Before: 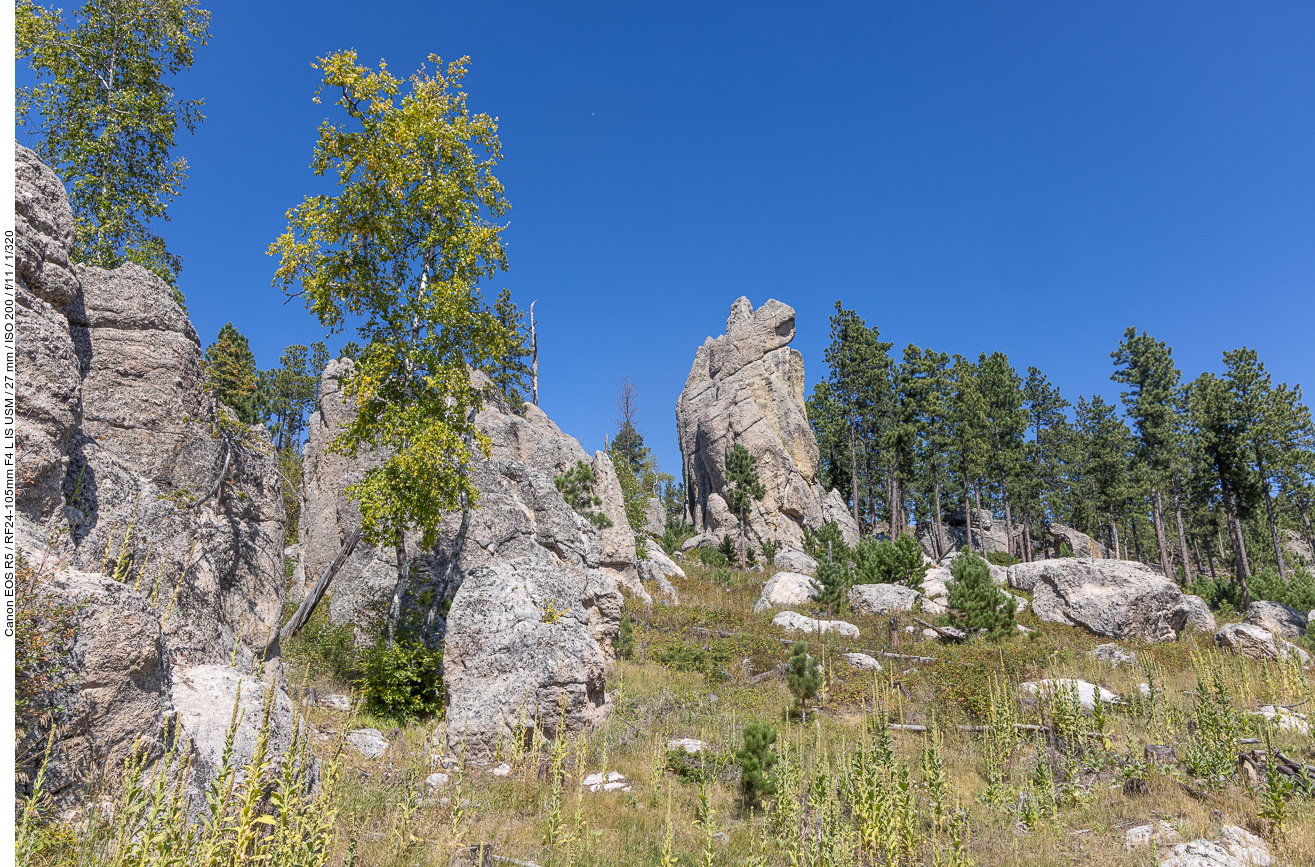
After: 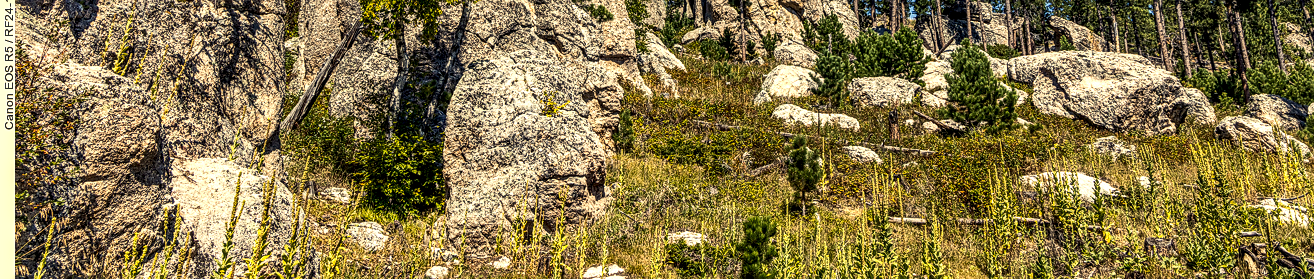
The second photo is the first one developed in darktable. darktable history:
sharpen: radius 1.293, amount 0.291, threshold 0.039
color balance rgb: highlights gain › chroma 8.107%, highlights gain › hue 81.28°, perceptual saturation grading › global saturation 25.854%, perceptual brilliance grading › highlights 4.039%, perceptual brilliance grading › mid-tones -19.012%, perceptual brilliance grading › shadows -41.218%, global vibrance 19.181%
velvia: on, module defaults
crop and rotate: top 58.644%, bottom 9.13%
local contrast: highlights 16%, detail 187%
